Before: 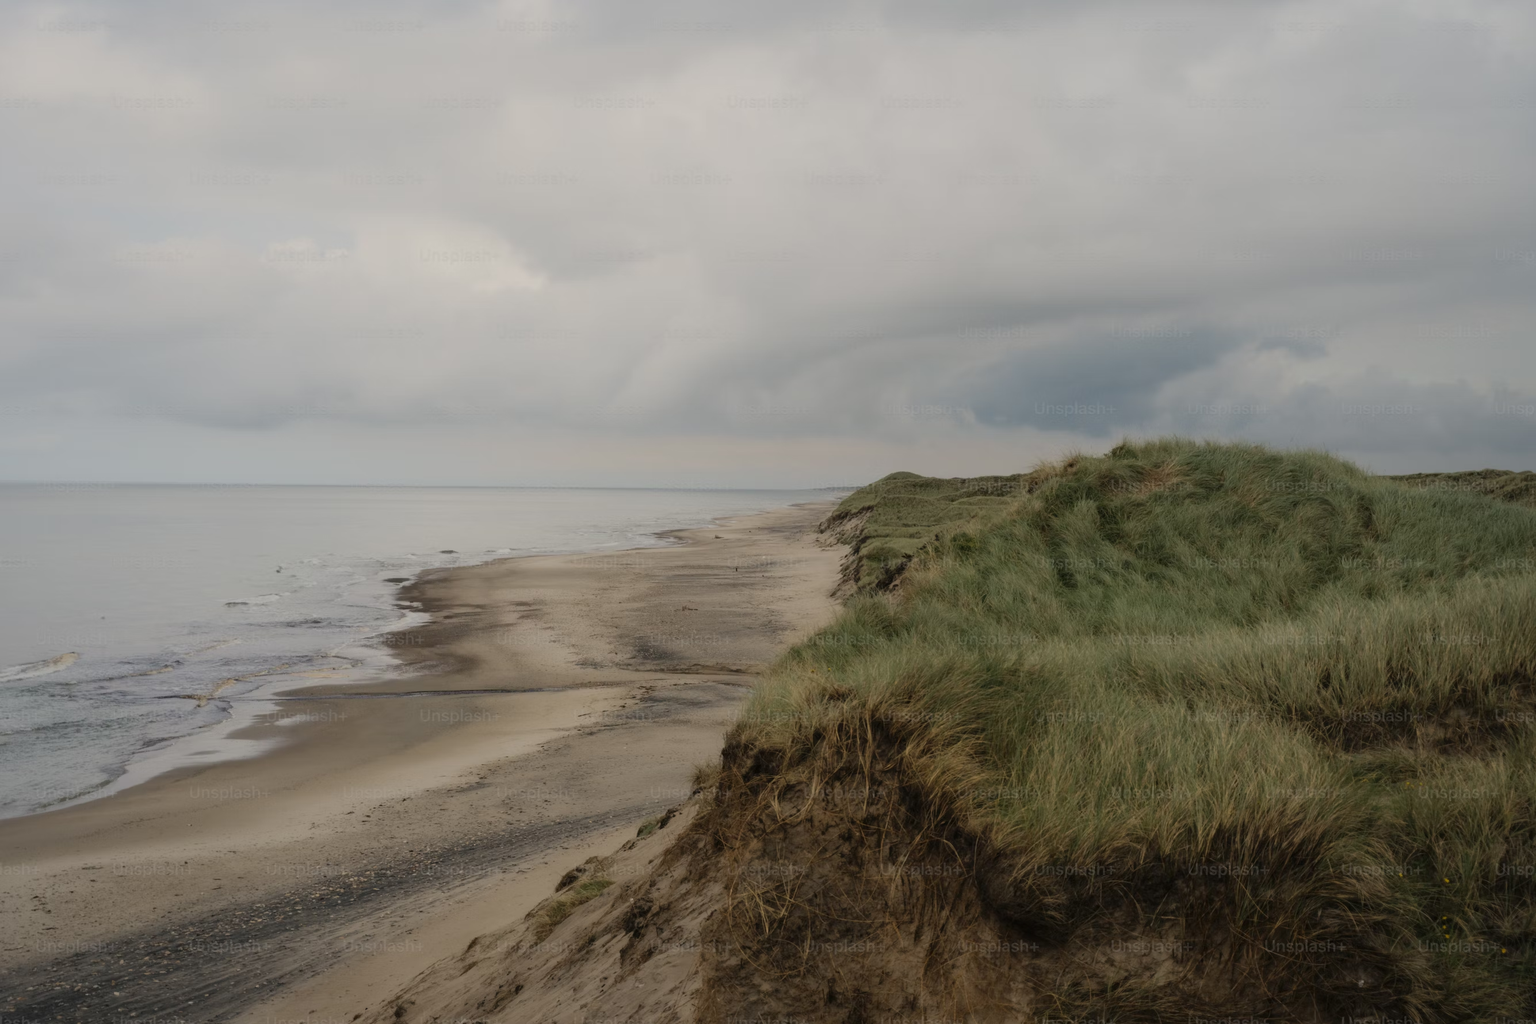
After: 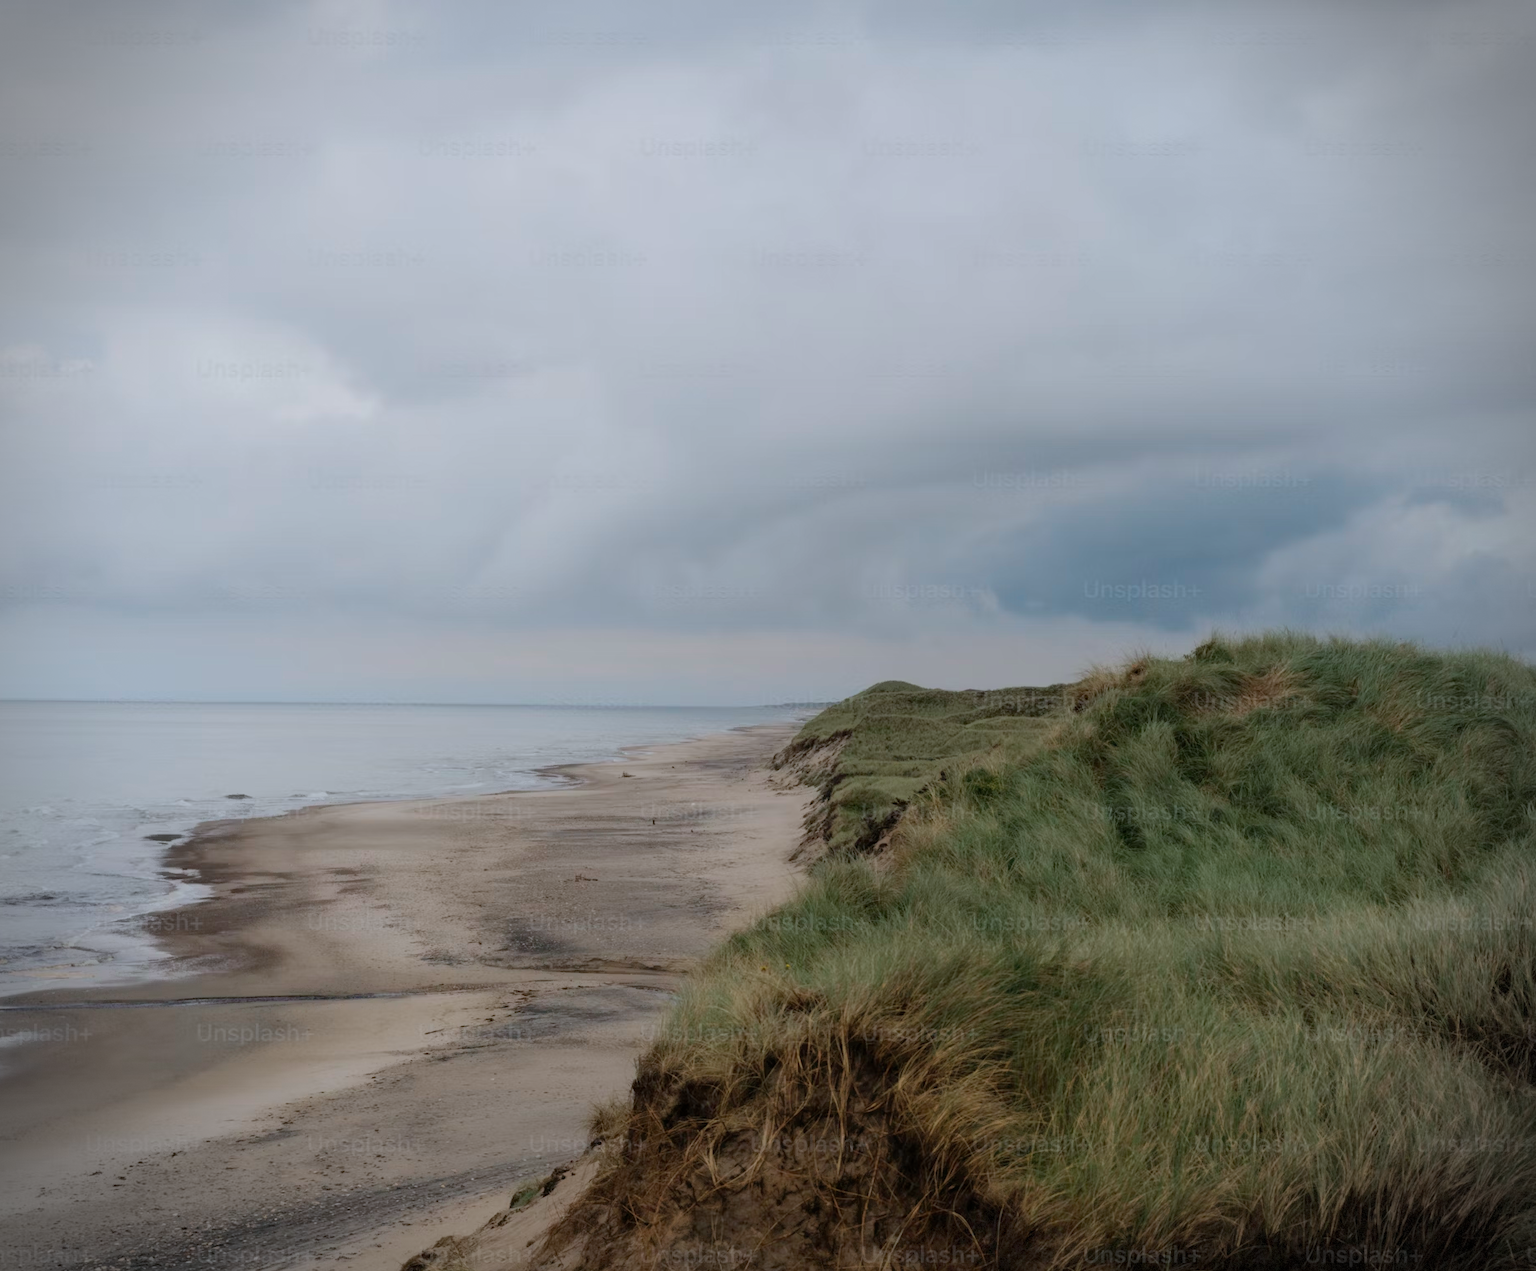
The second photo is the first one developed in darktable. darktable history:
vignetting: dithering 8-bit output, unbound false
color calibration: x 0.37, y 0.382, temperature 4313.32 K
crop: left 18.479%, right 12.2%, bottom 13.971%
tone equalizer: on, module defaults
